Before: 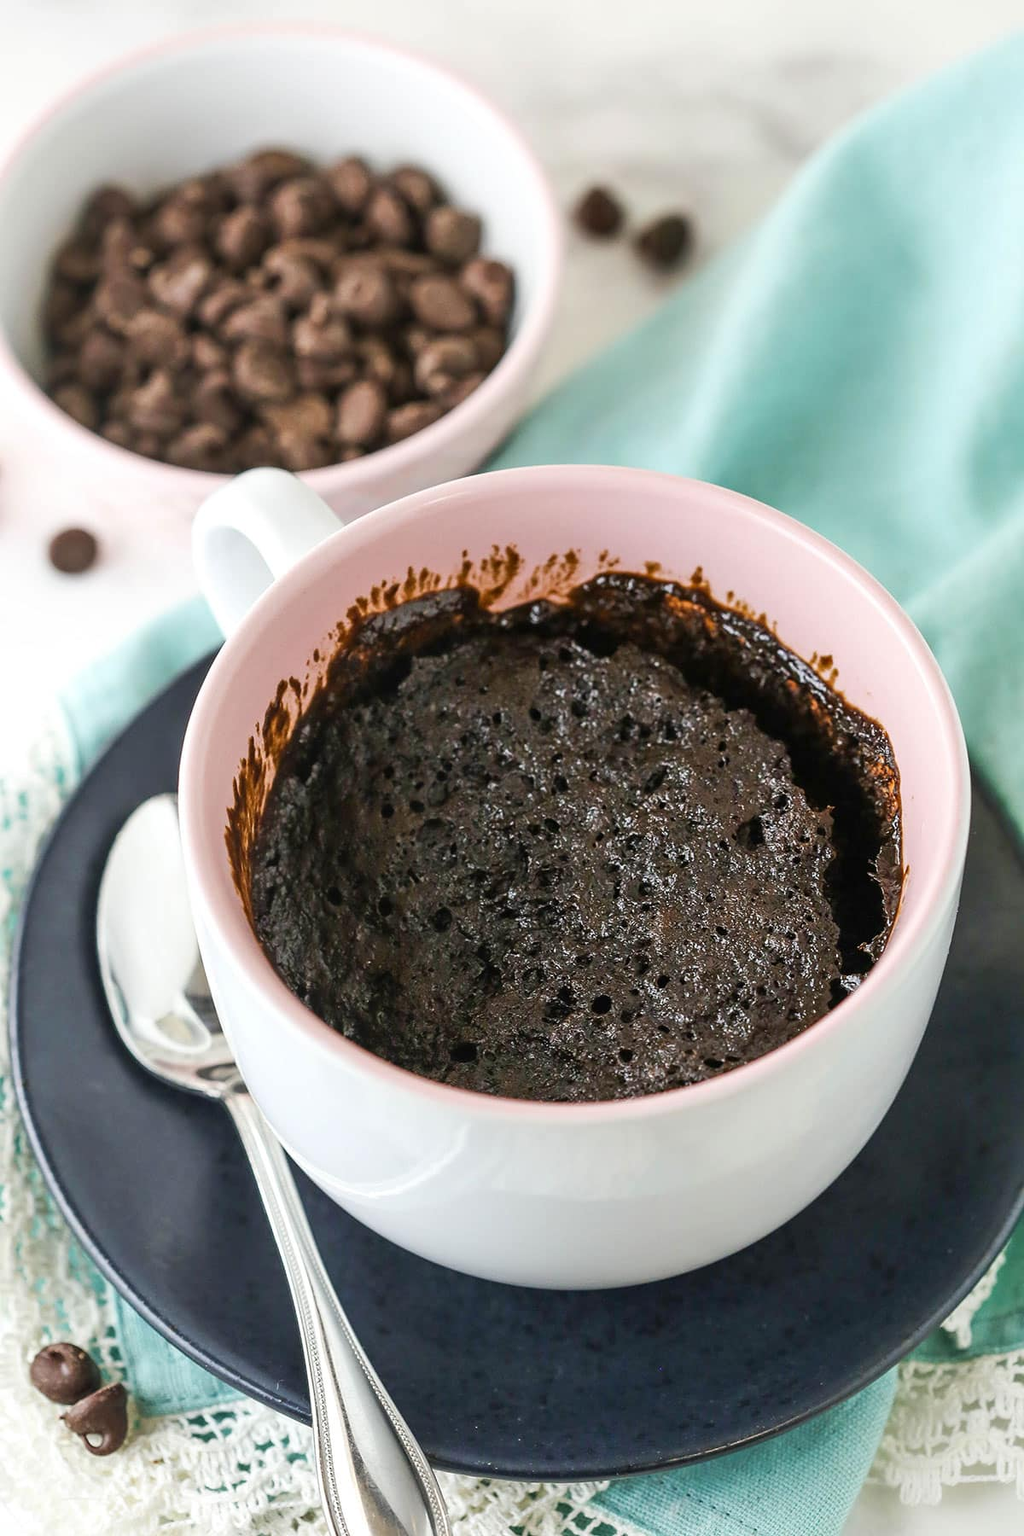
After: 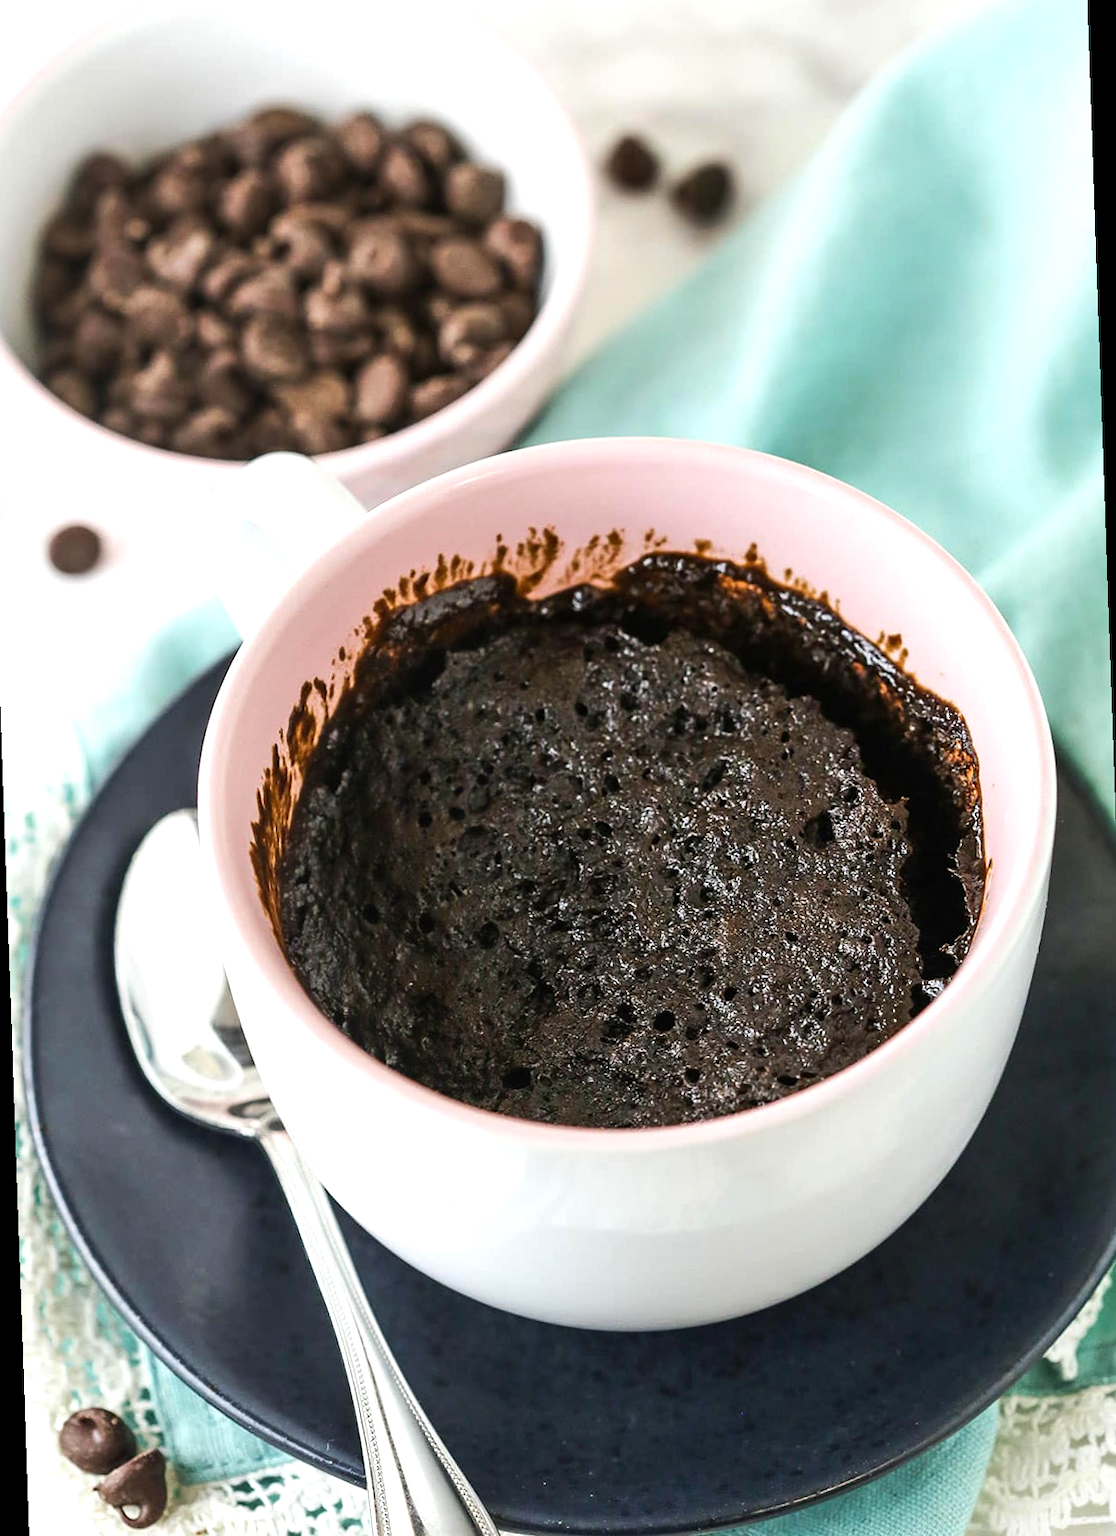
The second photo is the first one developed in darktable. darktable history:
rotate and perspective: rotation -2°, crop left 0.022, crop right 0.978, crop top 0.049, crop bottom 0.951
tone equalizer: -8 EV -0.417 EV, -7 EV -0.389 EV, -6 EV -0.333 EV, -5 EV -0.222 EV, -3 EV 0.222 EV, -2 EV 0.333 EV, -1 EV 0.389 EV, +0 EV 0.417 EV, edges refinement/feathering 500, mask exposure compensation -1.57 EV, preserve details no
